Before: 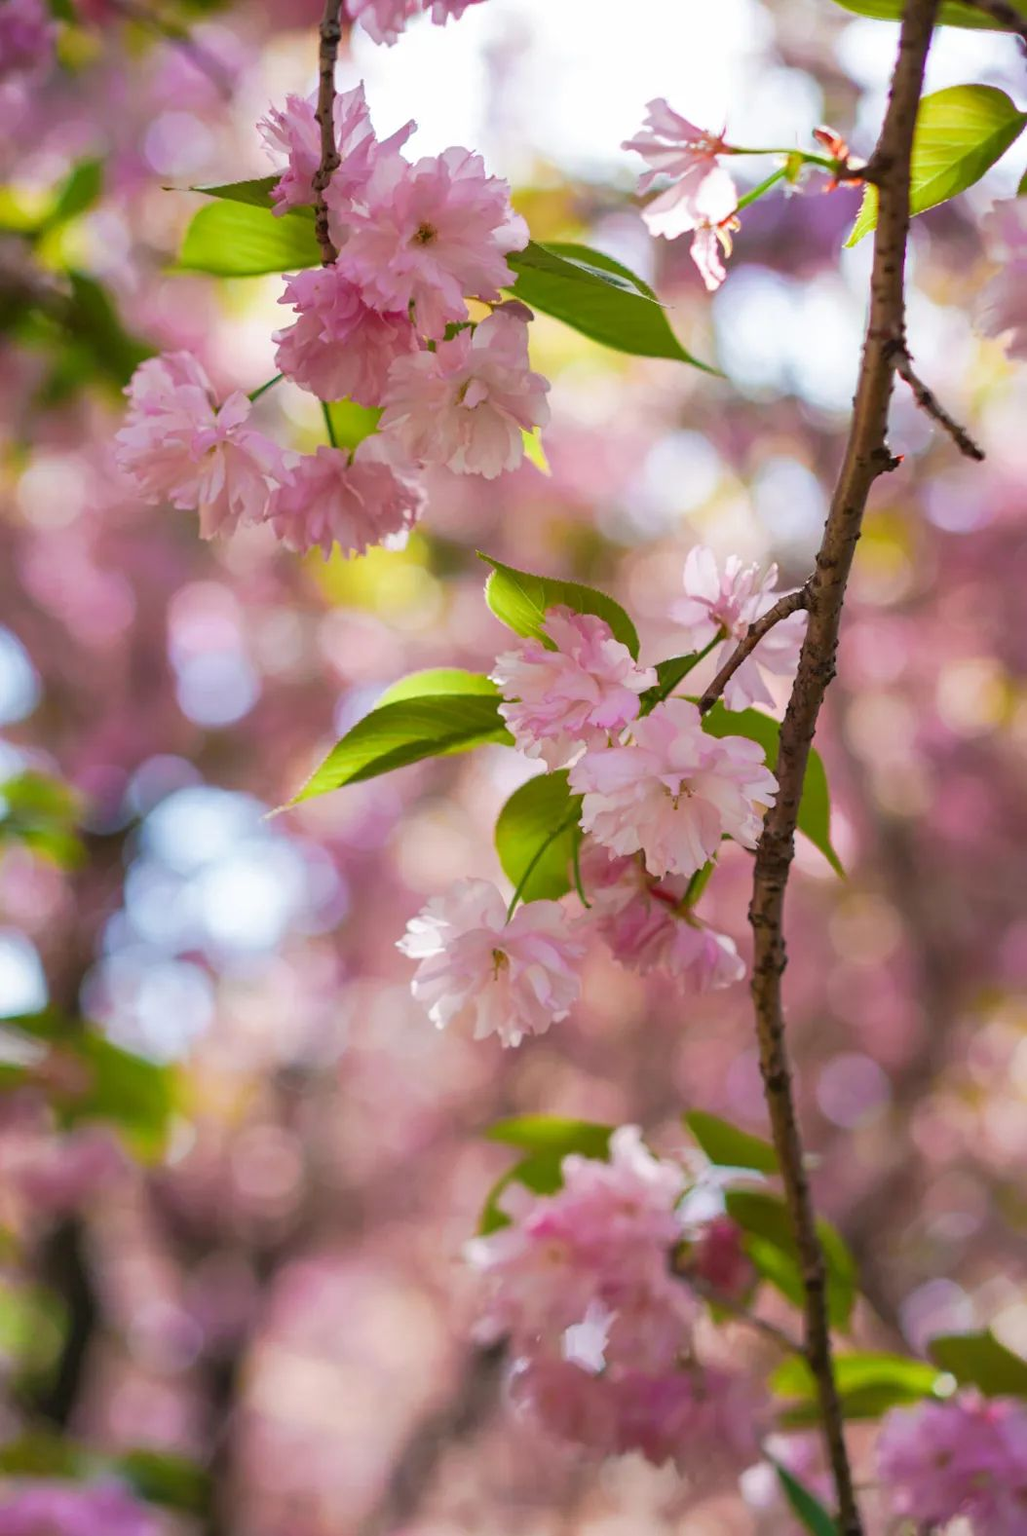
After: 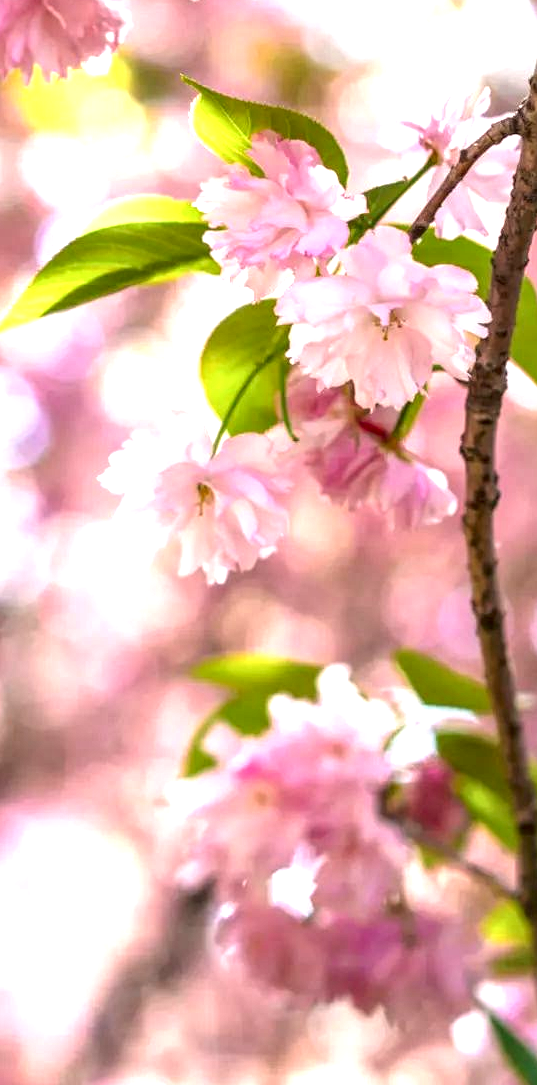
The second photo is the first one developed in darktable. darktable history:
local contrast: highlights 20%, detail 150%
crop and rotate: left 29.237%, top 31.152%, right 19.807%
exposure: black level correction 0, exposure 1.2 EV, compensate exposure bias true, compensate highlight preservation false
